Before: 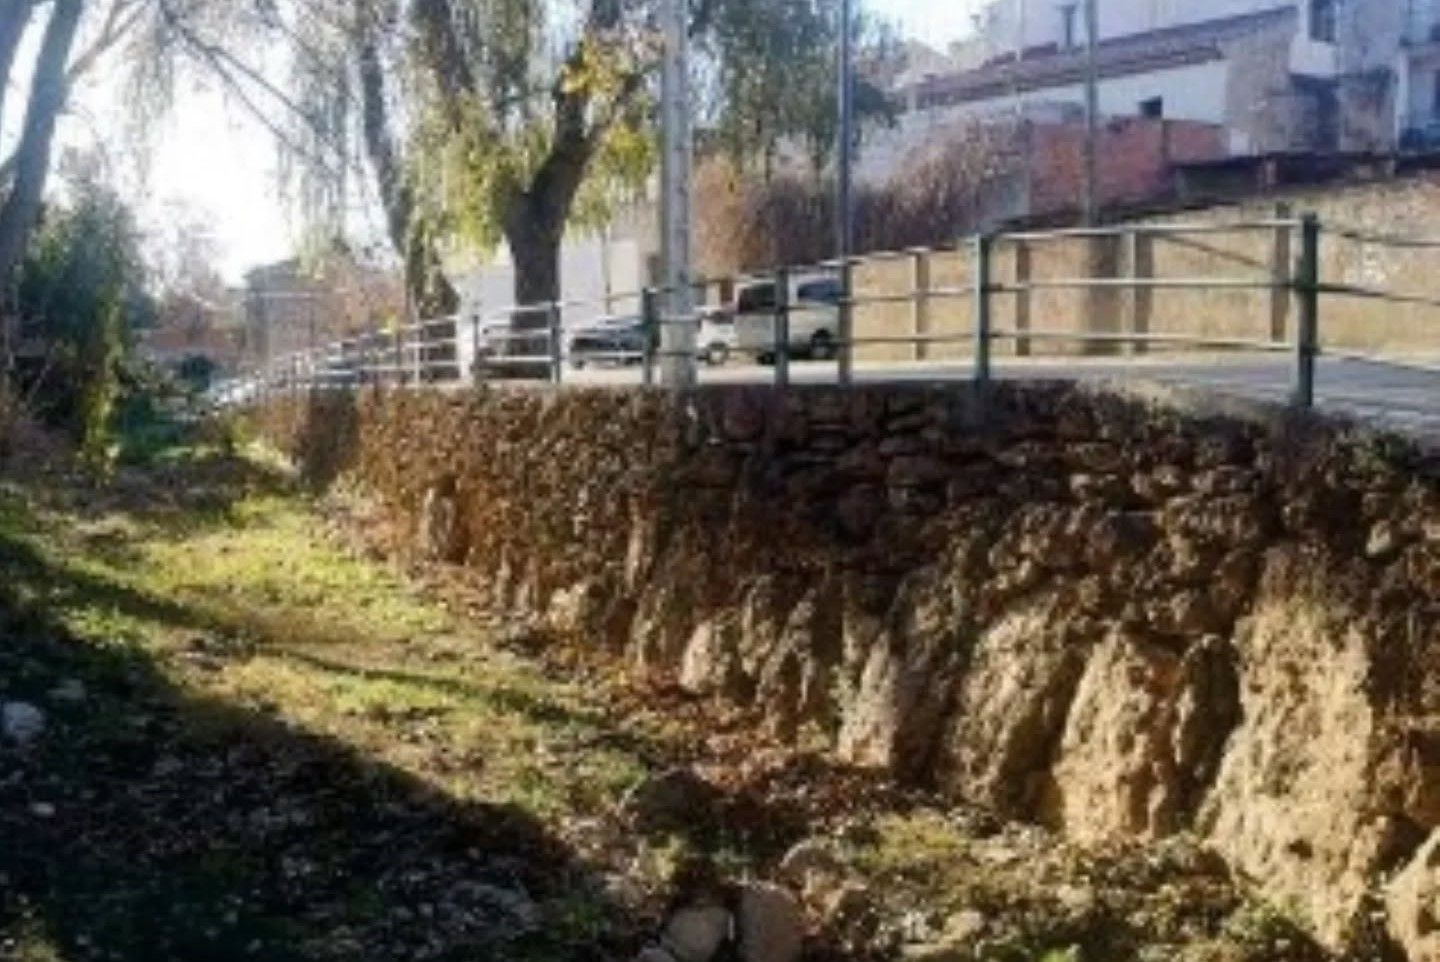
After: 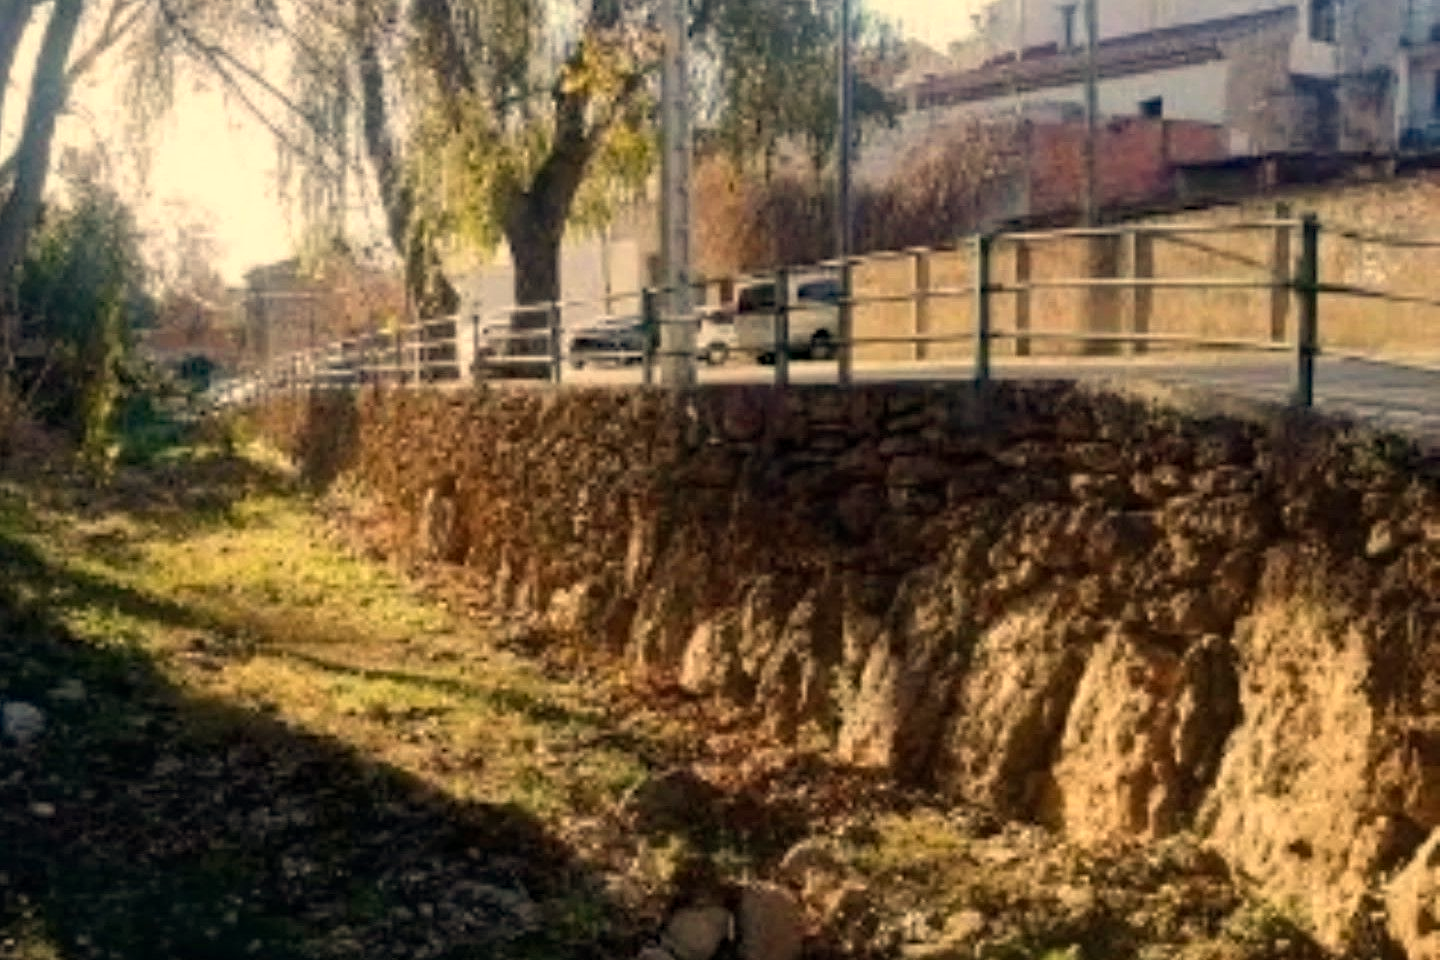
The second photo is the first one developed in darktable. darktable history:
crop: top 0.05%, bottom 0.098%
exposure: exposure -0.072 EV, compensate highlight preservation false
white balance: red 1.138, green 0.996, blue 0.812
haze removal: compatibility mode true, adaptive false
levels: mode automatic, black 0.023%, white 99.97%, levels [0.062, 0.494, 0.925]
